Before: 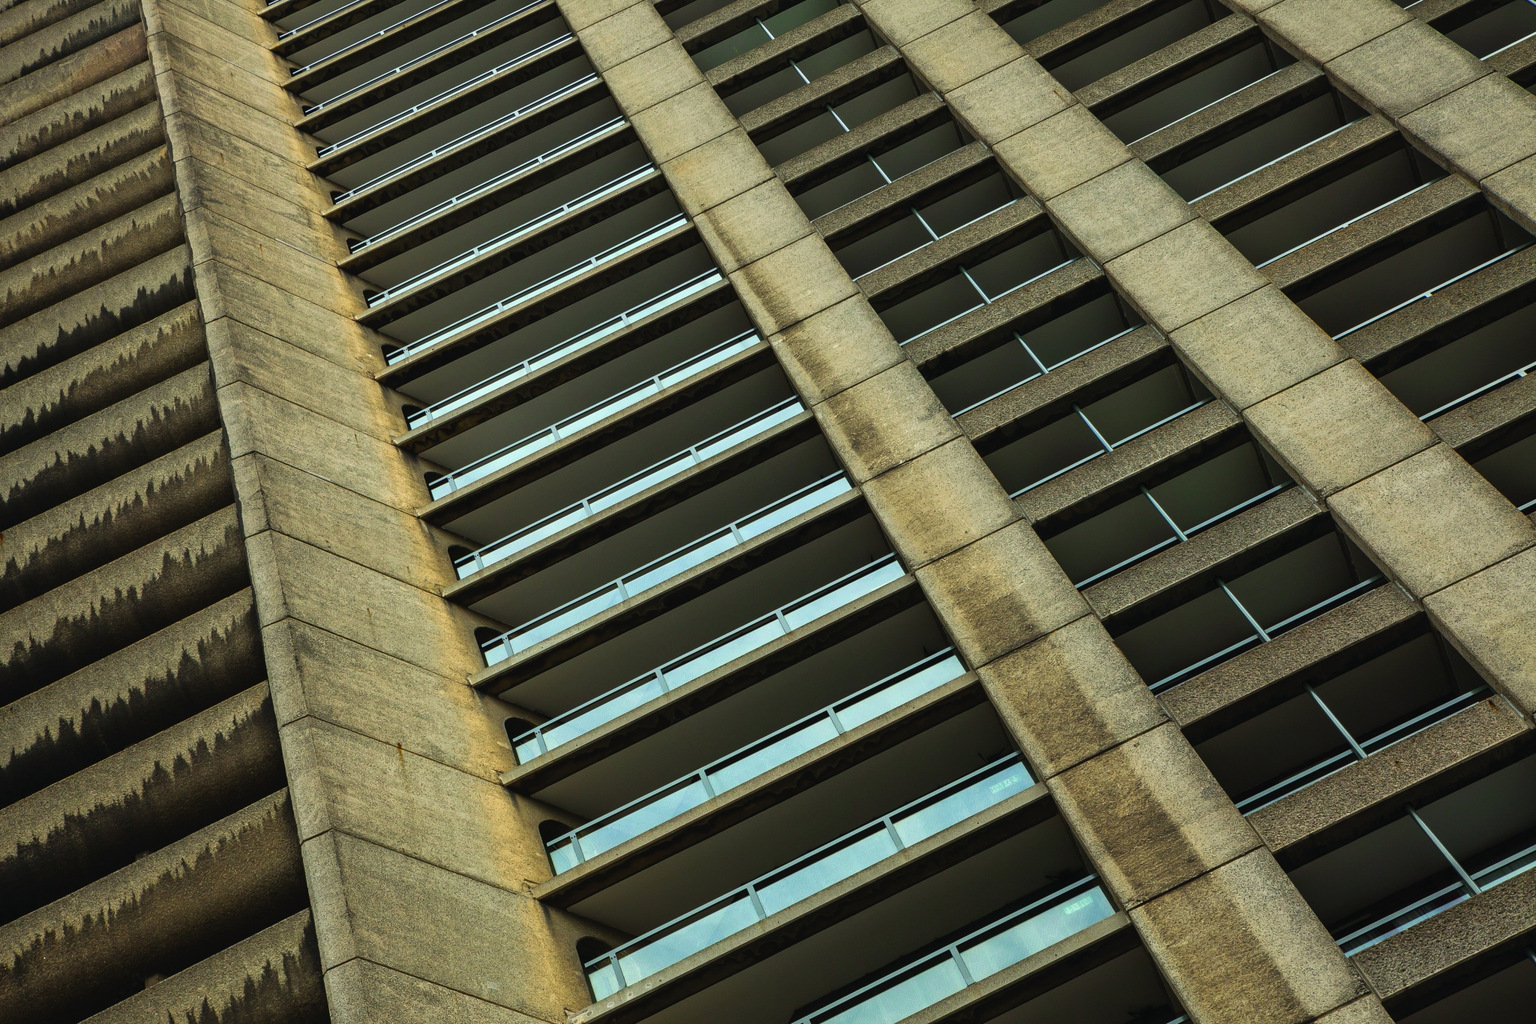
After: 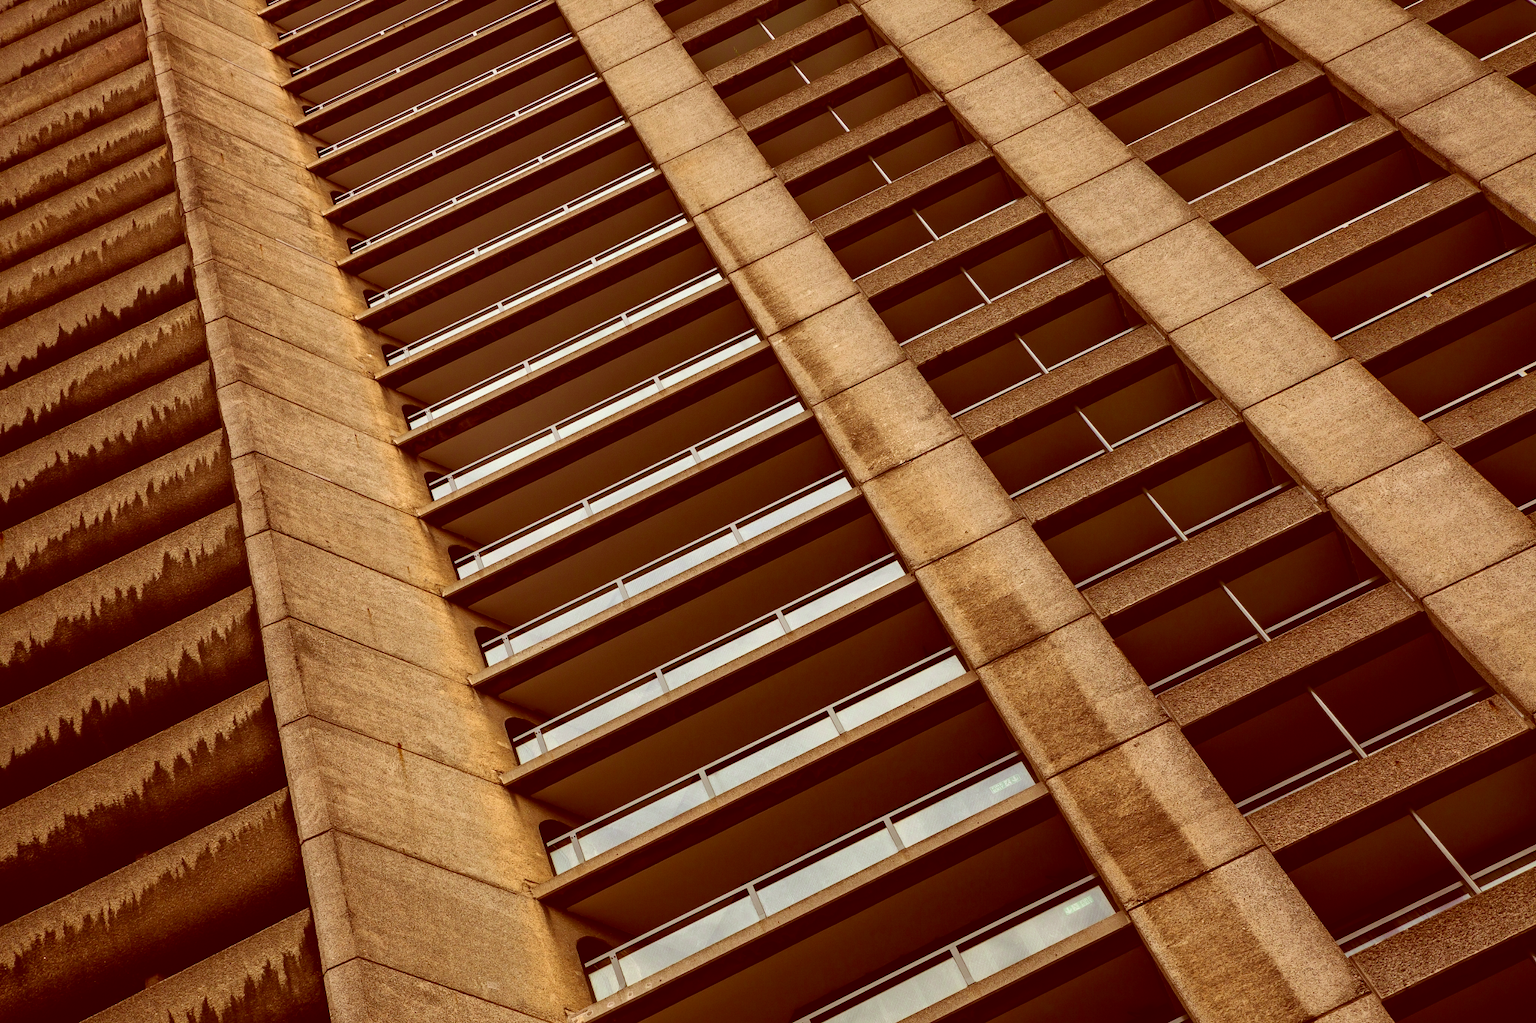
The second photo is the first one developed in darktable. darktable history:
color correction: highlights a* 9.35, highlights b* 8.55, shadows a* 39.96, shadows b* 39.72, saturation 0.797
